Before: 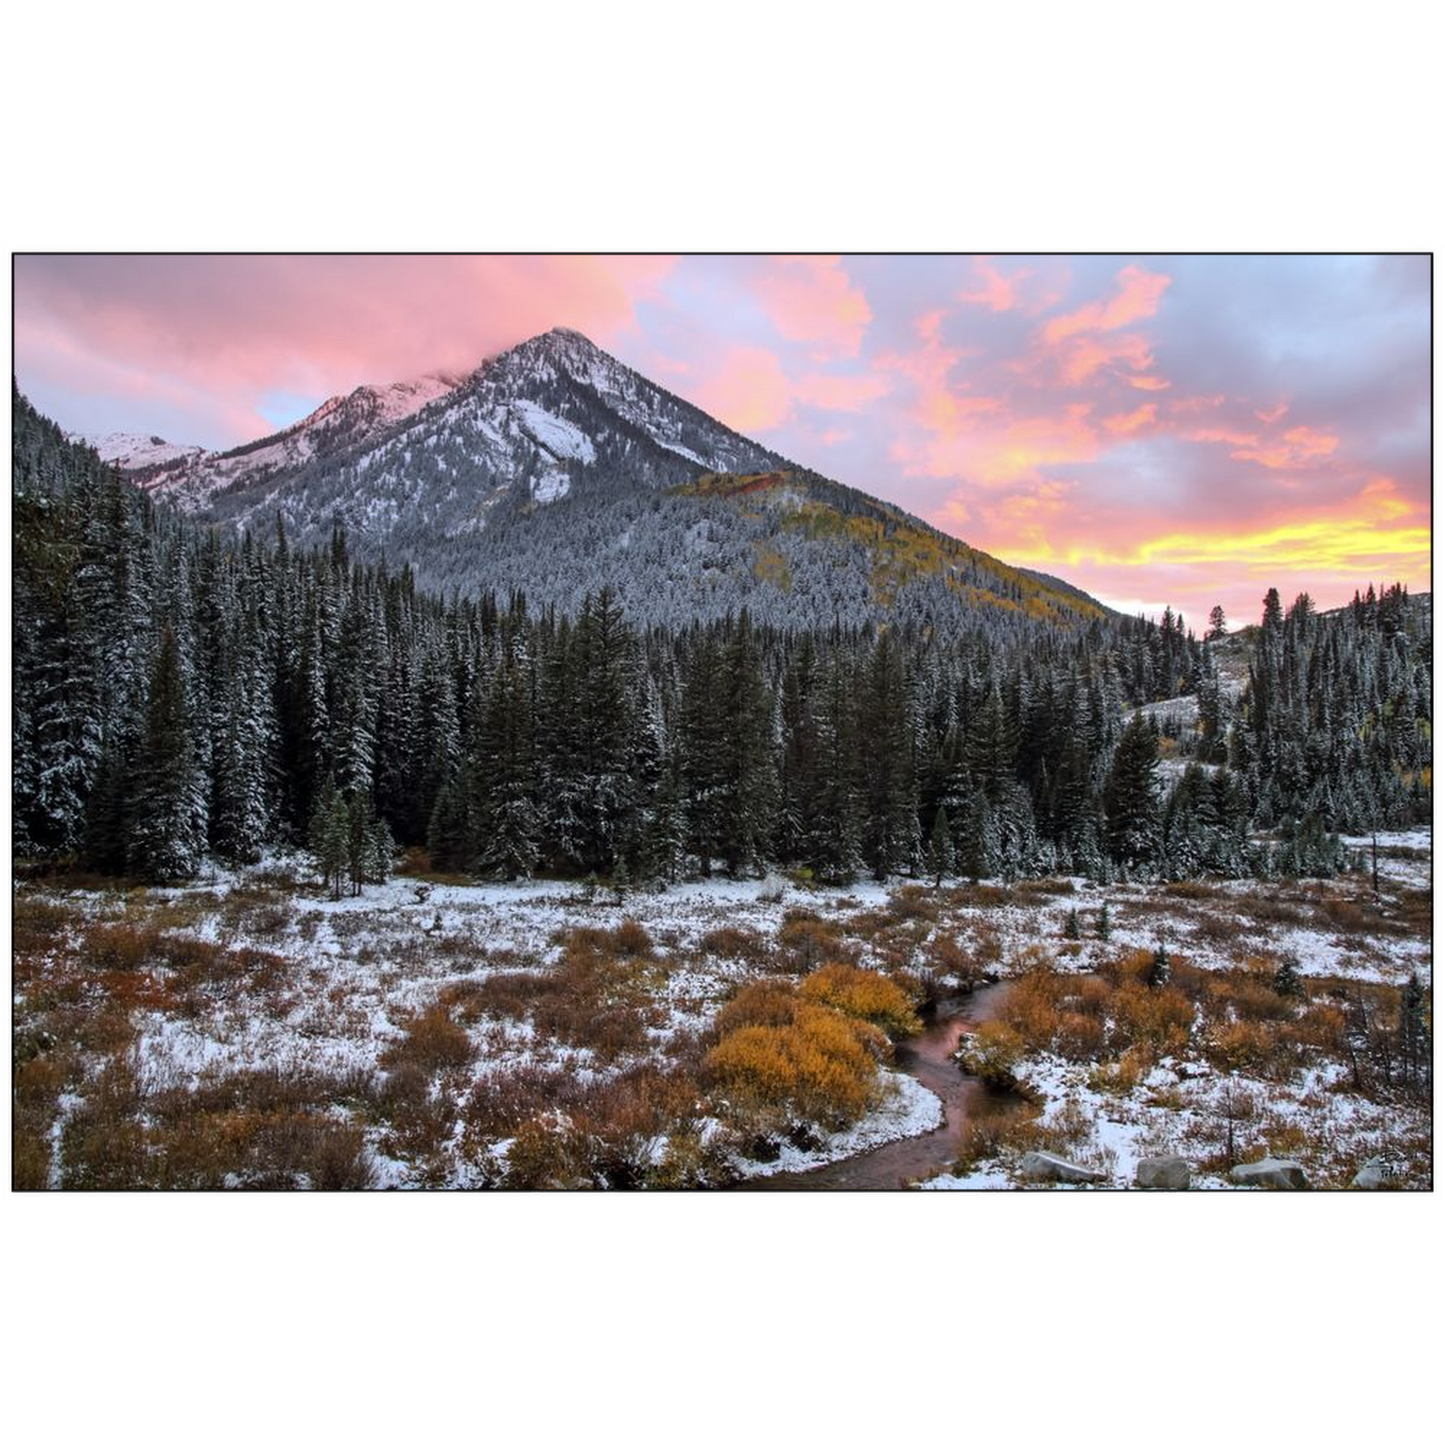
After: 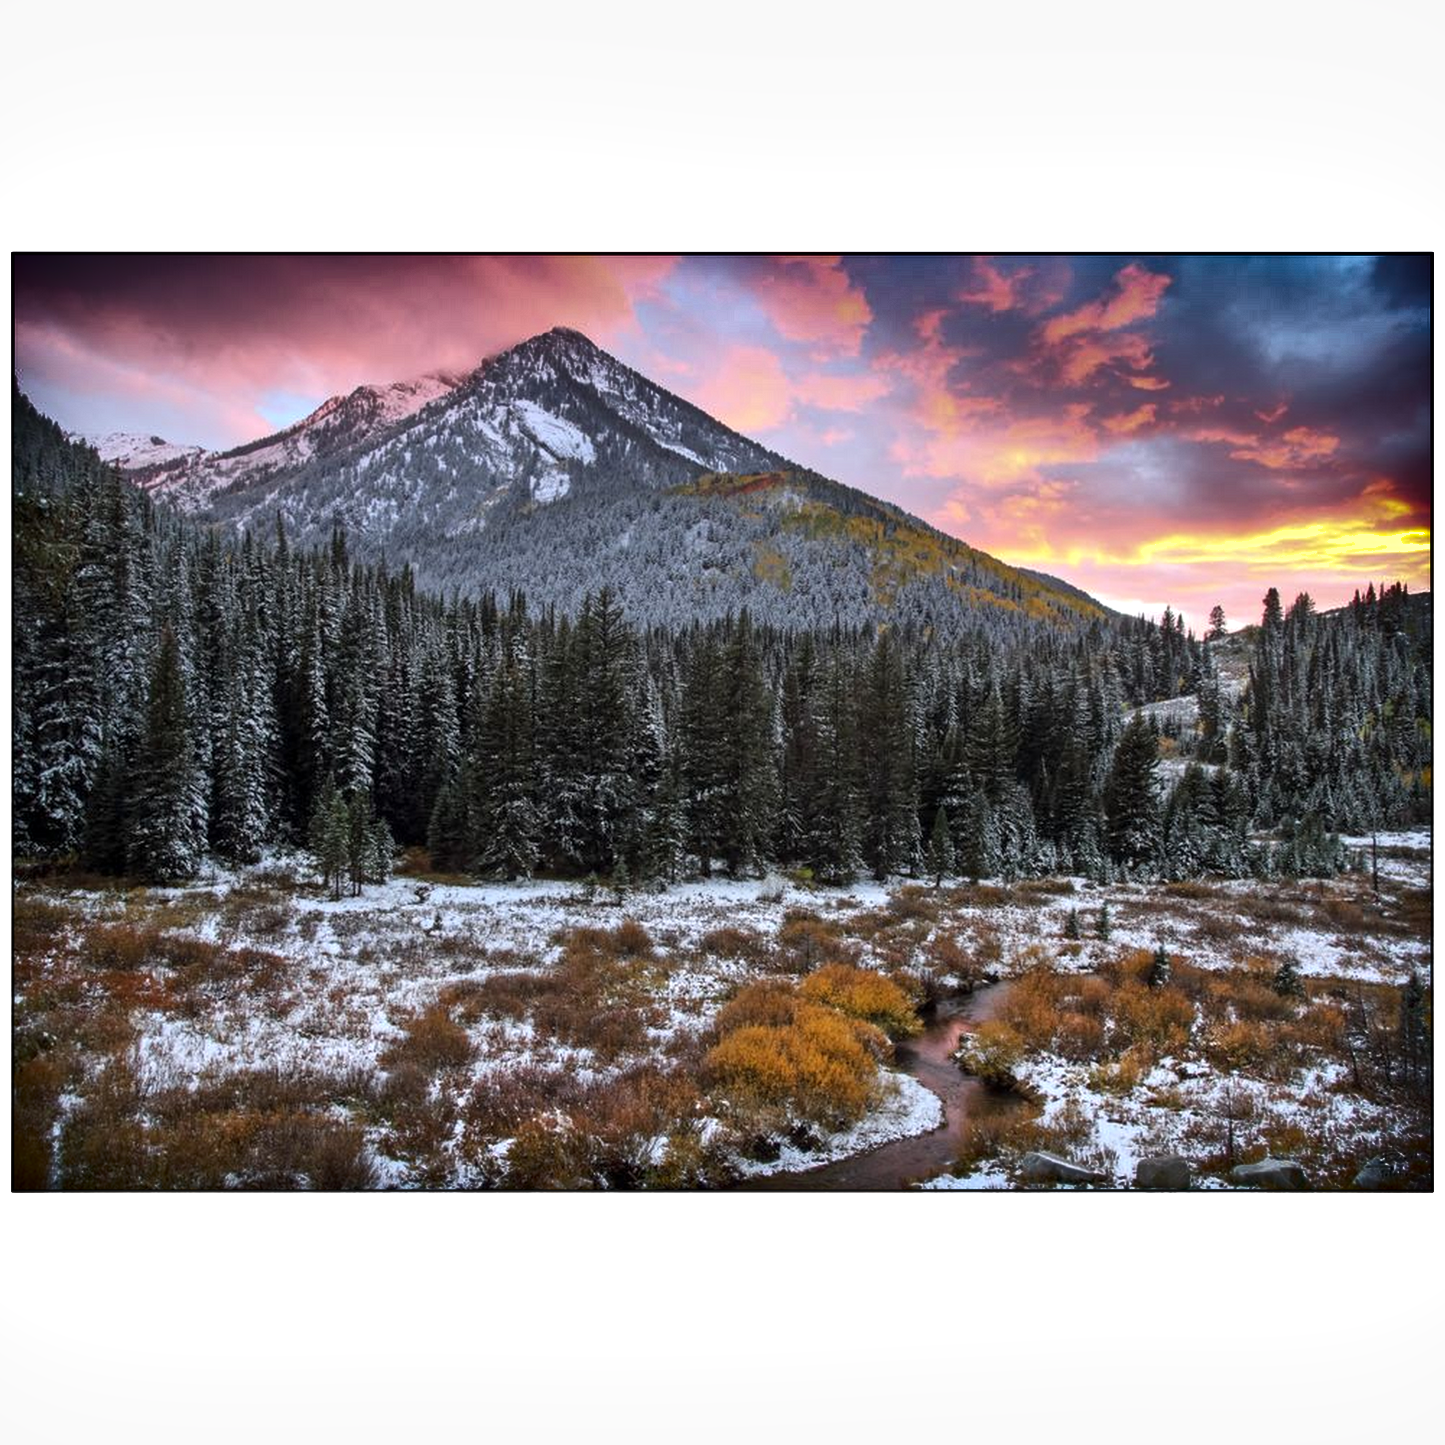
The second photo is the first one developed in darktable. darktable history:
tone equalizer: on, module defaults
exposure: exposure 0.207 EV, compensate highlight preservation false
shadows and highlights: shadows 20.91, highlights -82.73, soften with gaussian
